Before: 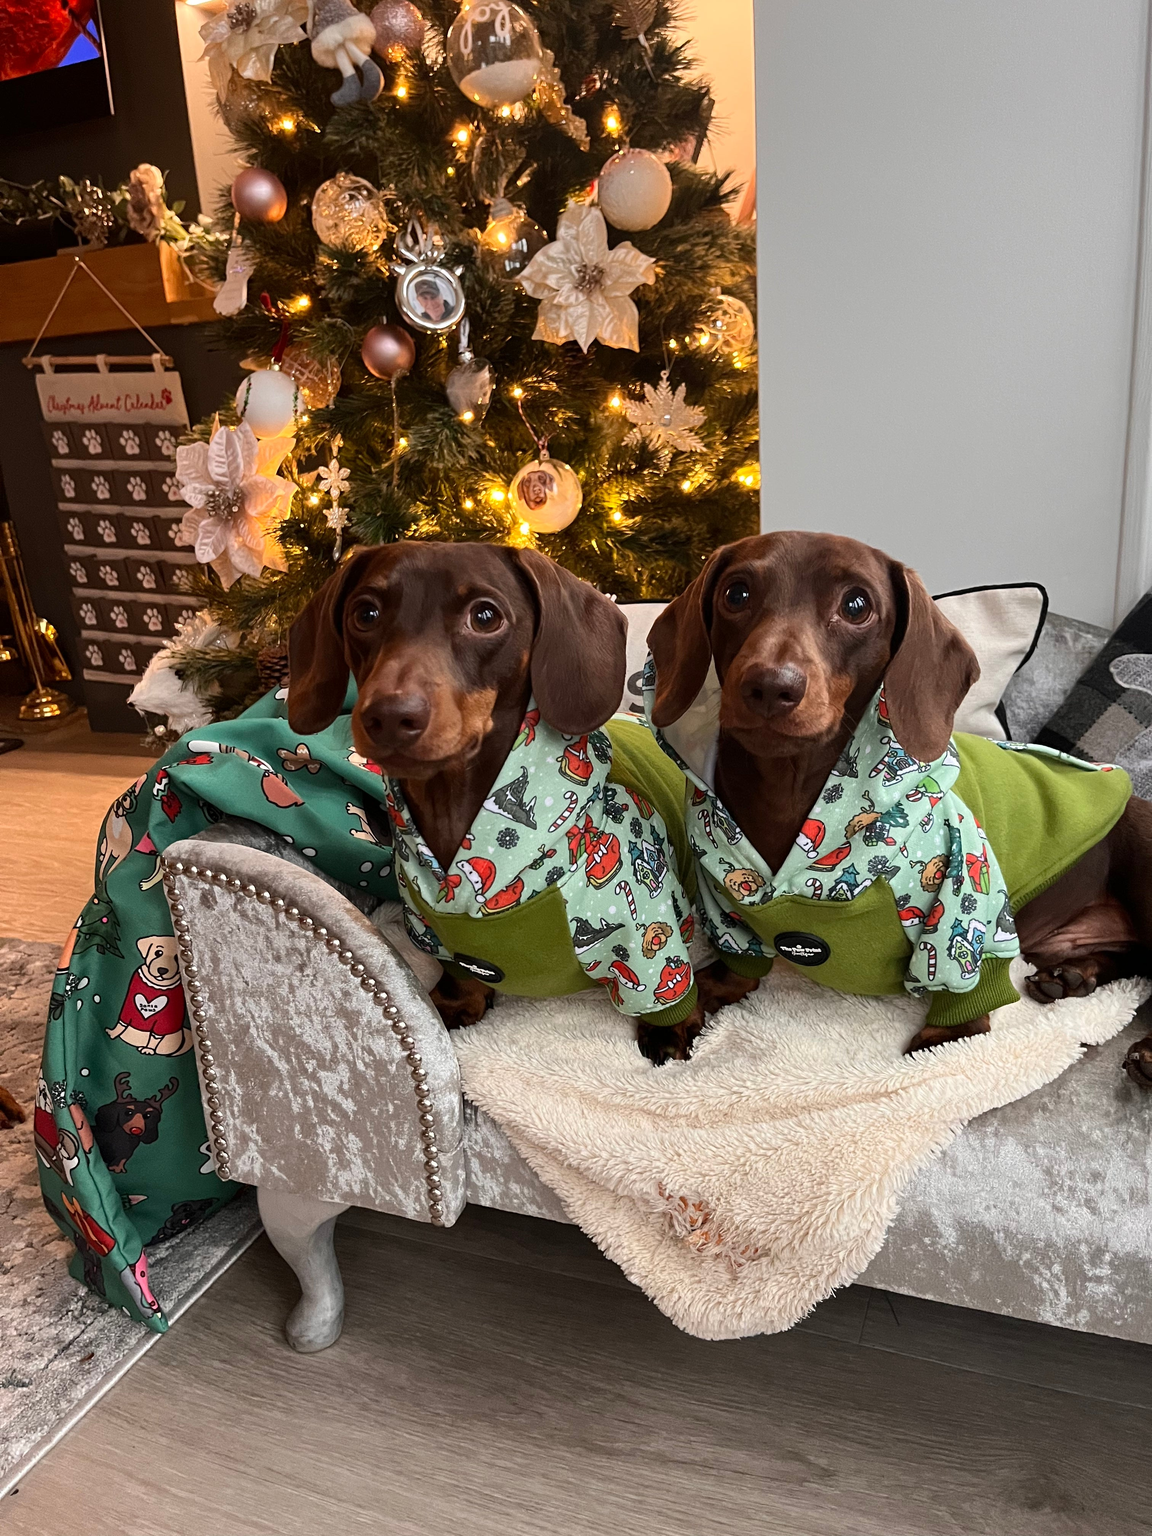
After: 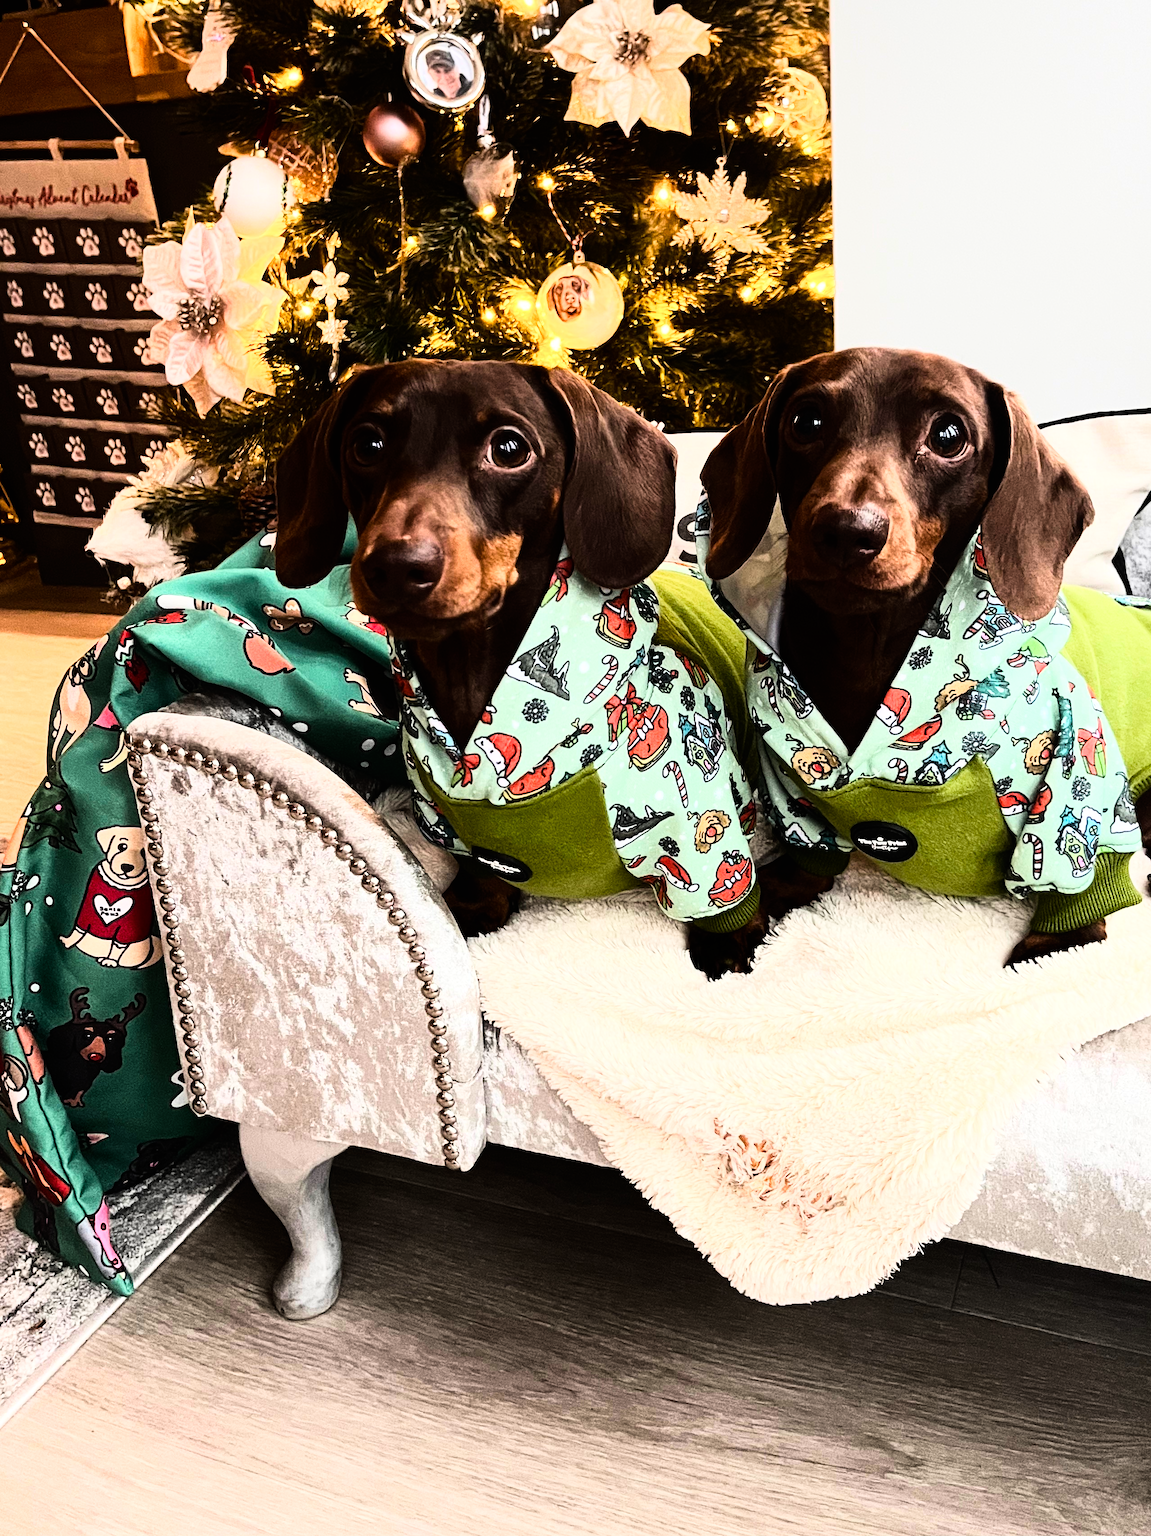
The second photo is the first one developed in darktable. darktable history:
color balance rgb: shadows lift › luminance -20%, power › hue 72.24°, highlights gain › luminance 15%, global offset › hue 171.6°, perceptual saturation grading › highlights -30%, perceptual saturation grading › shadows 20%, global vibrance 30%, contrast 10%
rgb curve: curves: ch0 [(0, 0) (0.21, 0.15) (0.24, 0.21) (0.5, 0.75) (0.75, 0.96) (0.89, 0.99) (1, 1)]; ch1 [(0, 0.02) (0.21, 0.13) (0.25, 0.2) (0.5, 0.67) (0.75, 0.9) (0.89, 0.97) (1, 1)]; ch2 [(0, 0.02) (0.21, 0.13) (0.25, 0.2) (0.5, 0.67) (0.75, 0.9) (0.89, 0.97) (1, 1)], compensate middle gray true
contrast equalizer: y [[0.439, 0.44, 0.442, 0.457, 0.493, 0.498], [0.5 ×6], [0.5 ×6], [0 ×6], [0 ×6]], mix 0.59
crop and rotate: left 4.842%, top 15.51%, right 10.668%
